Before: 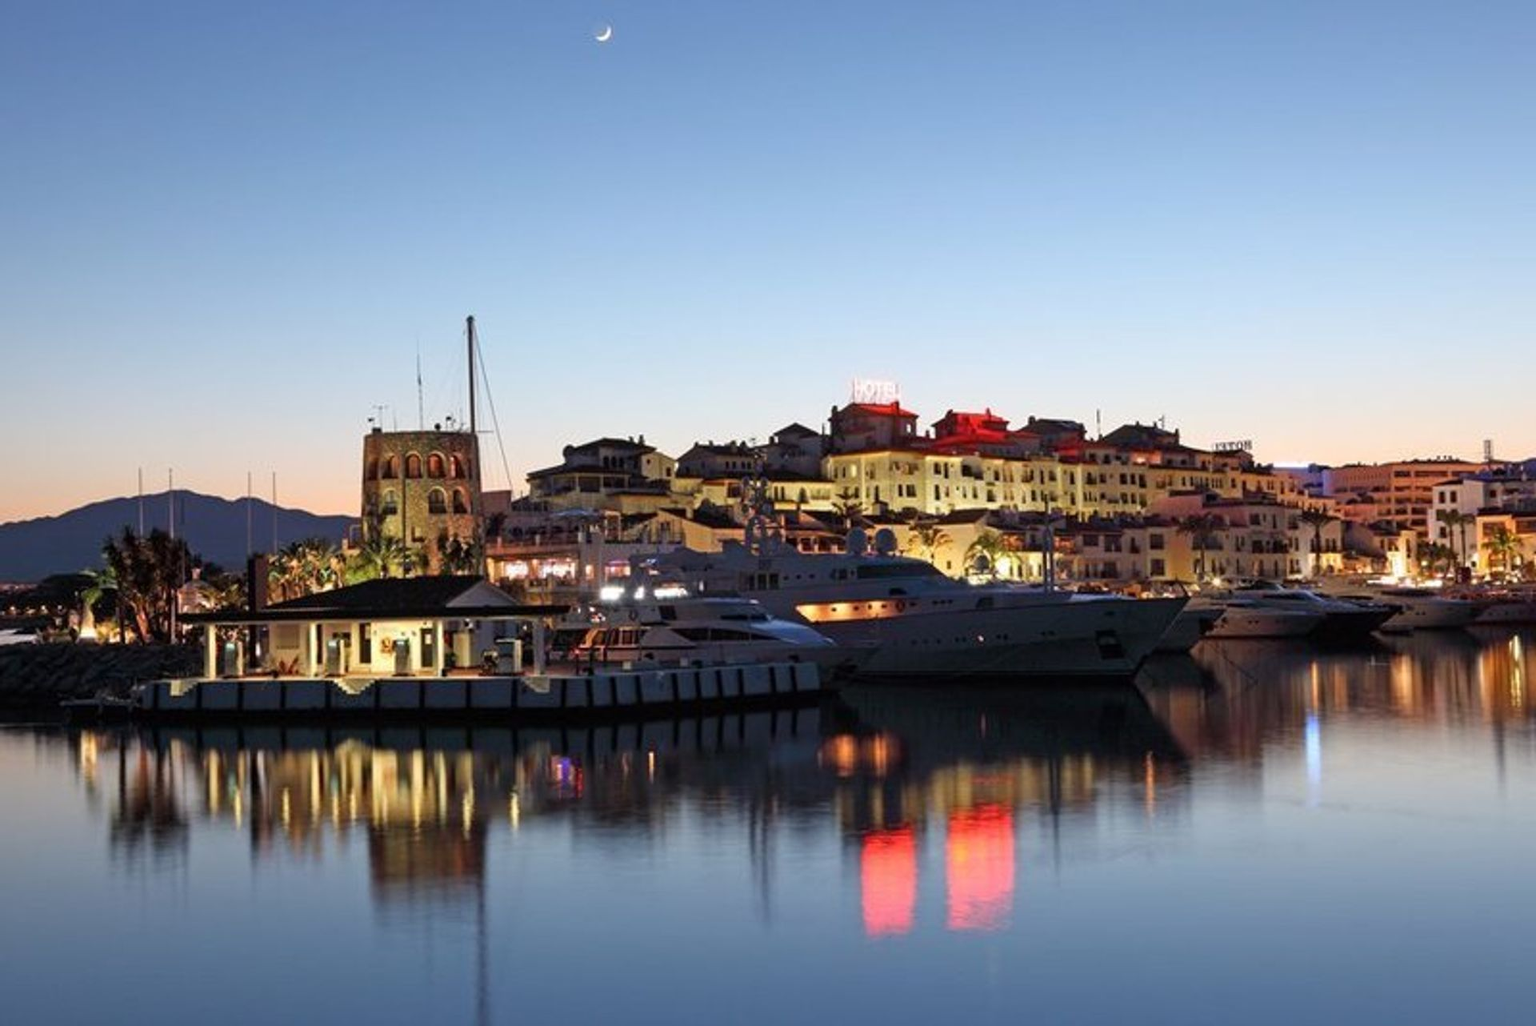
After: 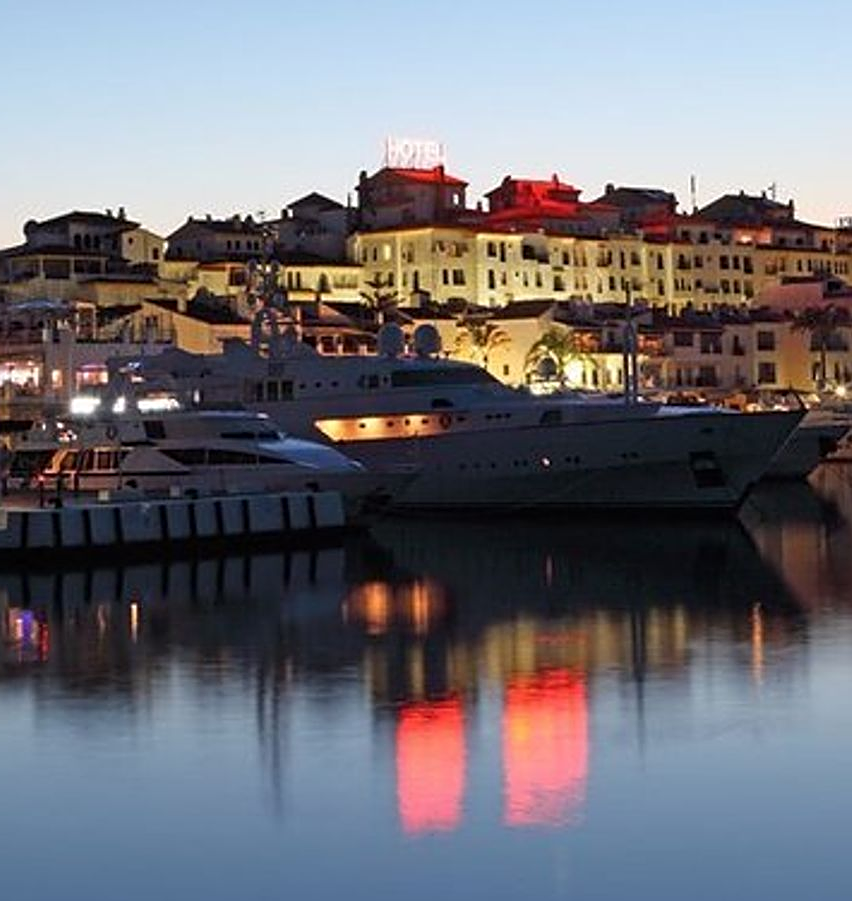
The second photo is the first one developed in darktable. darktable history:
crop: left 35.432%, top 26.233%, right 20.145%, bottom 3.432%
sharpen: on, module defaults
